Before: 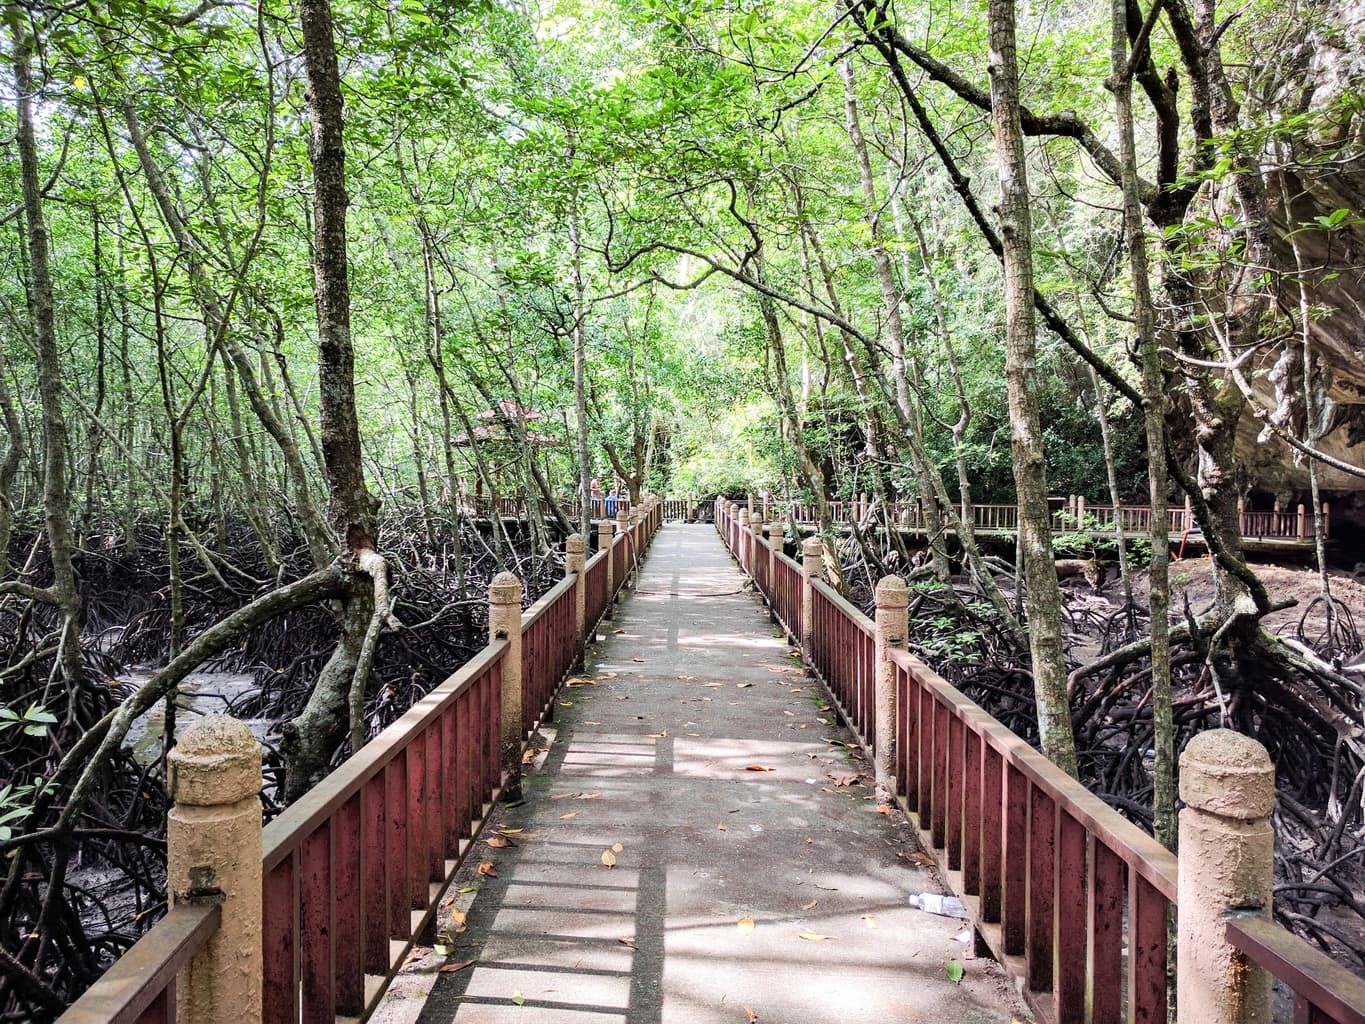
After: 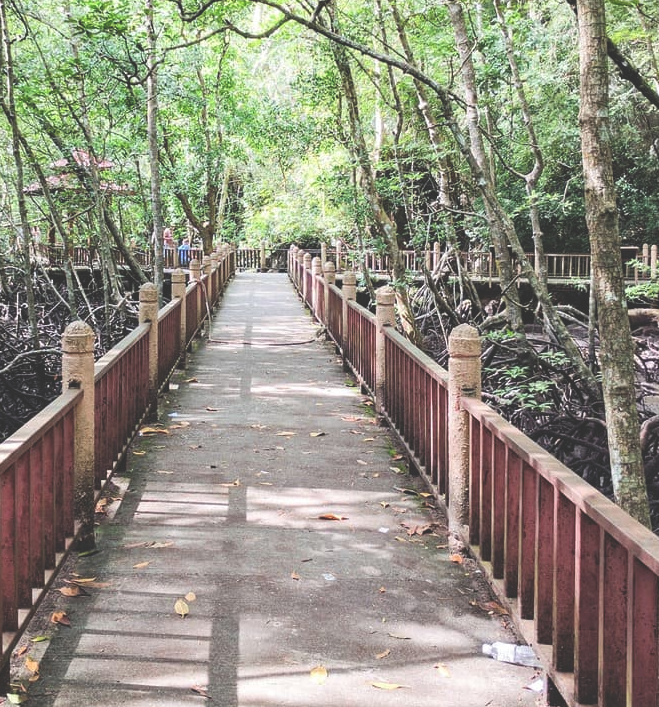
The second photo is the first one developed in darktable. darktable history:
crop: left 31.32%, top 24.542%, right 20.329%, bottom 6.373%
exposure: black level correction -0.031, compensate highlight preservation false
